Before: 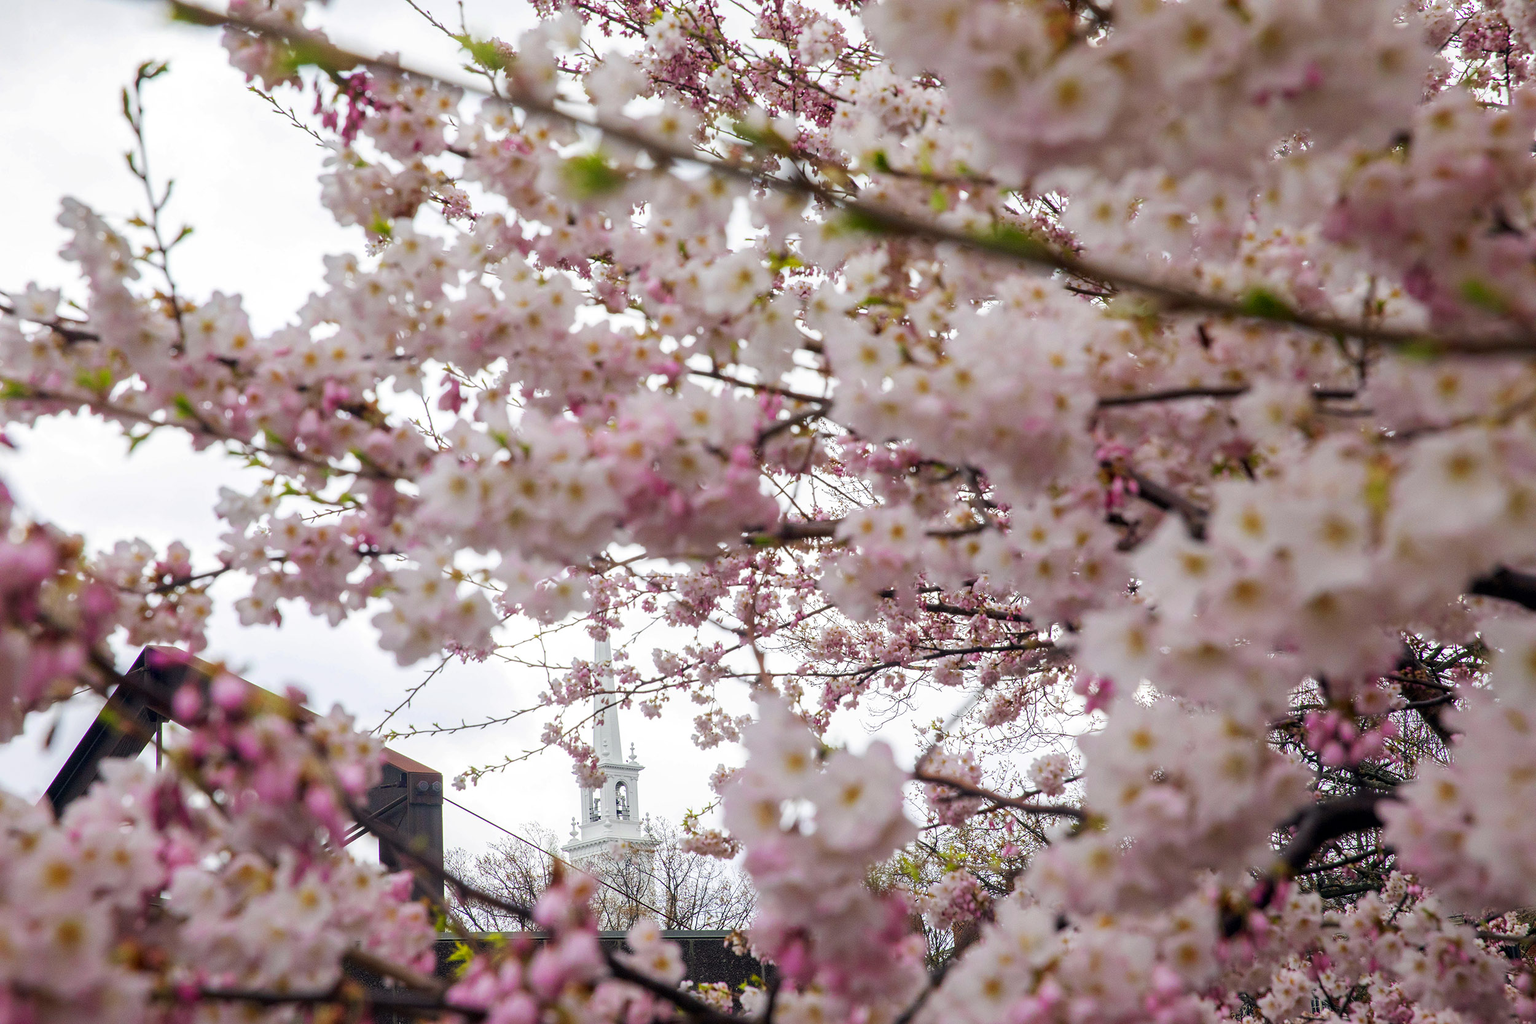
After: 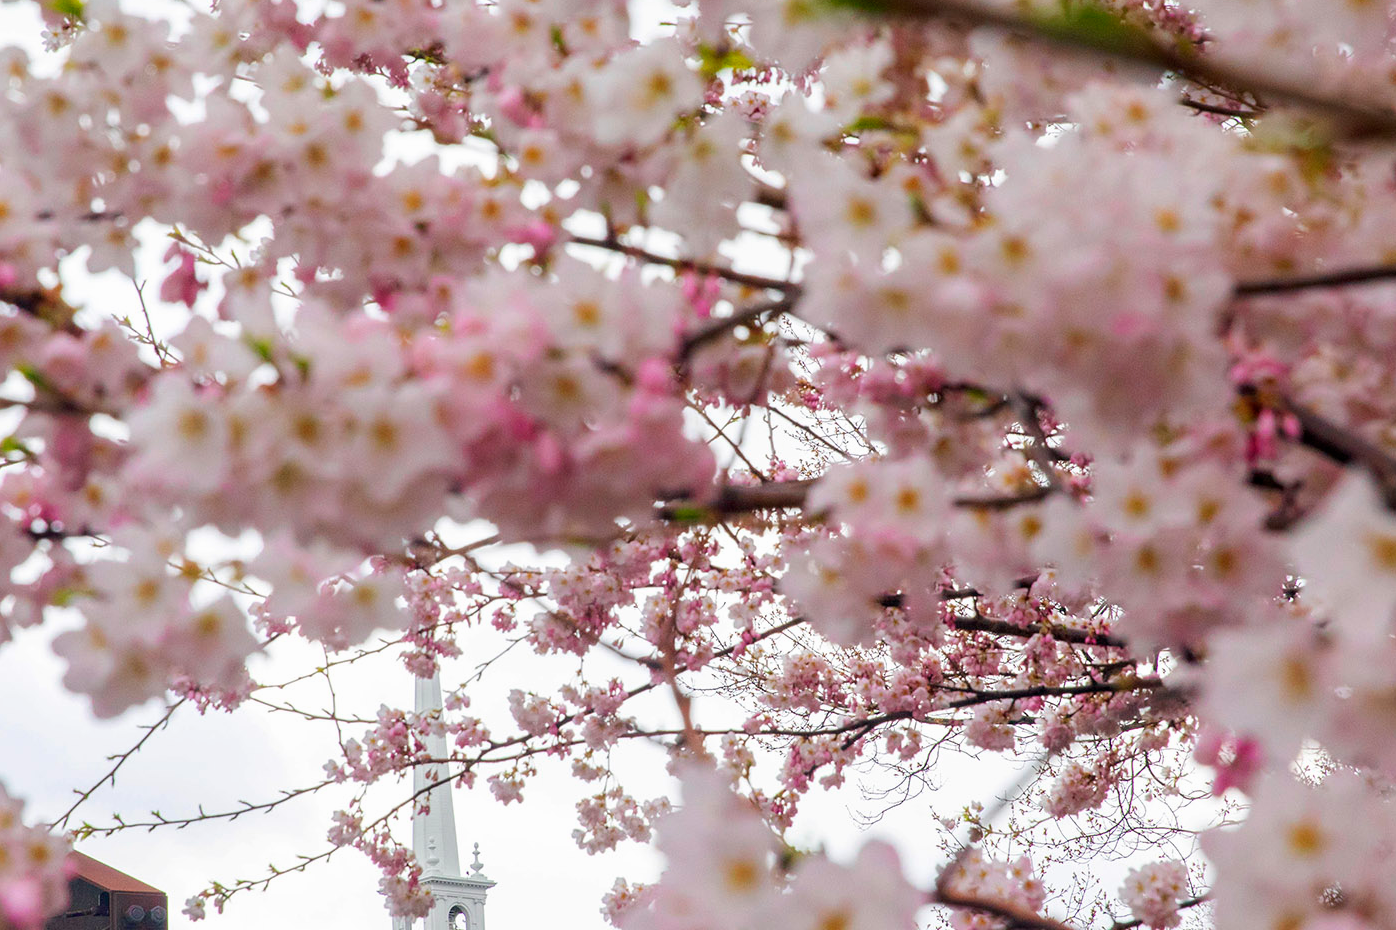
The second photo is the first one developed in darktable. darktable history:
exposure: exposure -0.021 EV, compensate highlight preservation false
crop and rotate: left 22.13%, top 22.054%, right 22.026%, bottom 22.102%
